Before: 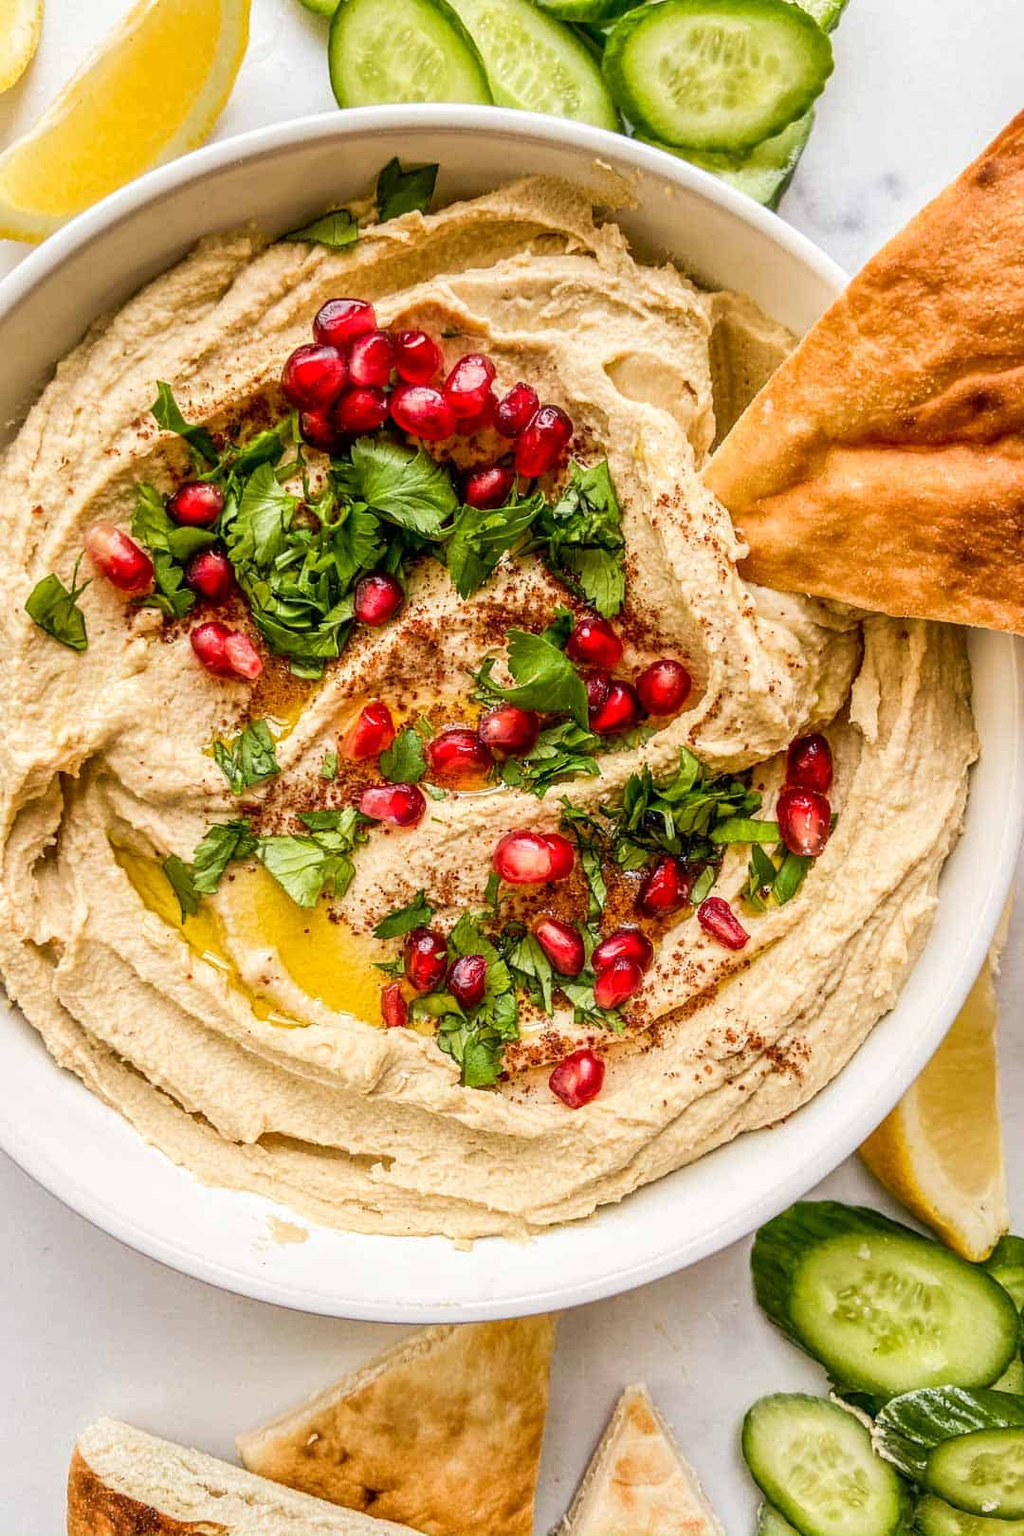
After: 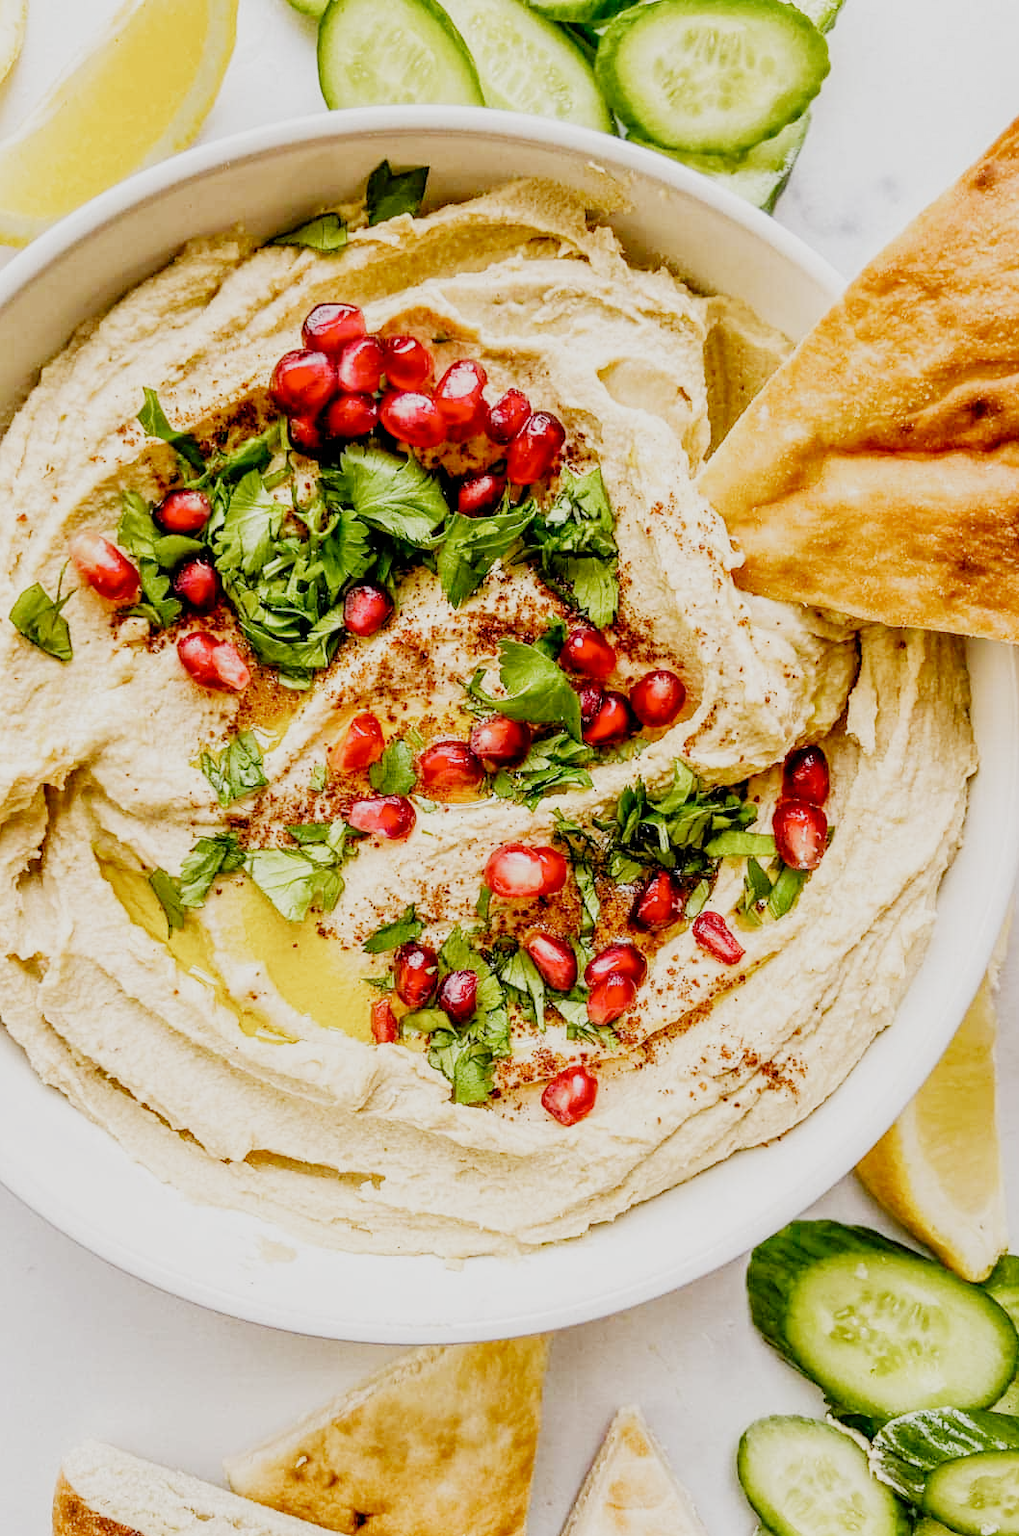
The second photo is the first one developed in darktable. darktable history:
filmic rgb: black relative exposure -6.9 EV, white relative exposure 5.89 EV, hardness 2.7, preserve chrominance no, color science v3 (2019), use custom middle-gray values true
exposure: exposure 0.742 EV, compensate highlight preservation false
crop: left 1.643%, right 0.281%, bottom 1.502%
